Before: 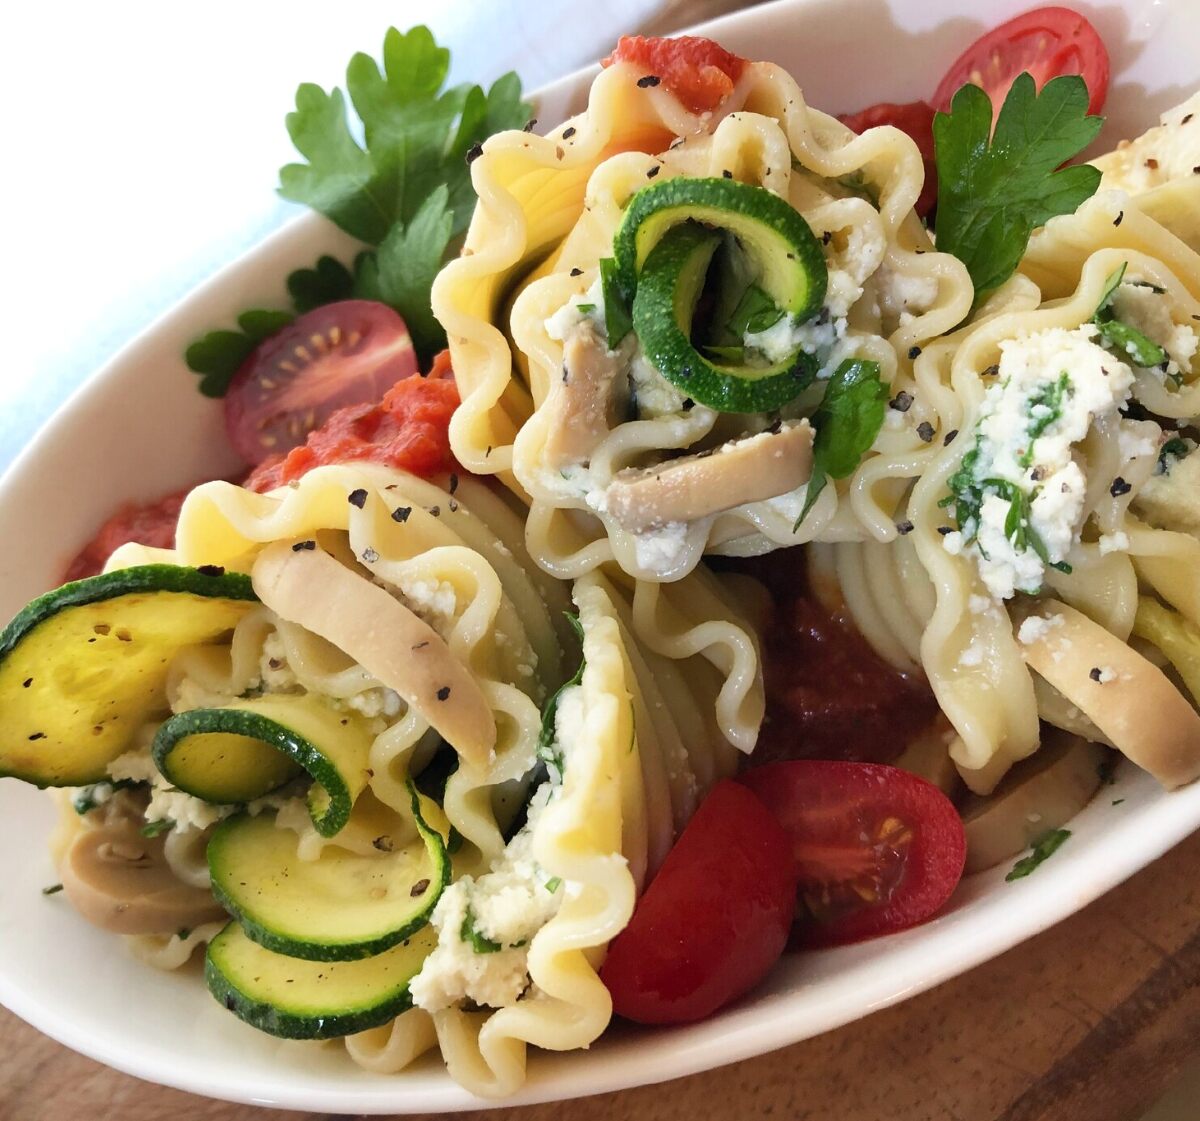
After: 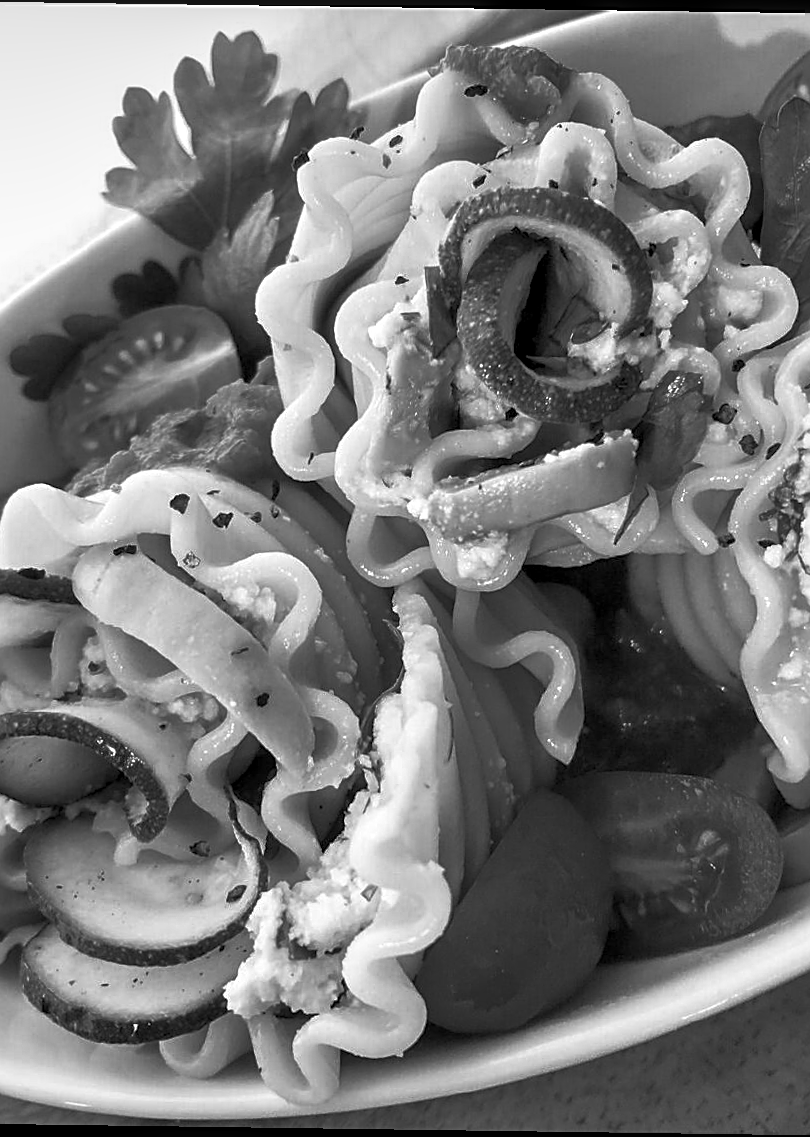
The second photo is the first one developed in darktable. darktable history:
crop and rotate: left 15.446%, right 17.836%
local contrast: detail 130%
tone equalizer: -8 EV 1 EV, -7 EV 1 EV, -6 EV 1 EV, -5 EV 1 EV, -4 EV 1 EV, -3 EV 0.75 EV, -2 EV 0.5 EV, -1 EV 0.25 EV
rgb curve: curves: ch0 [(0, 0) (0.415, 0.237) (1, 1)]
sharpen: on, module defaults
rotate and perspective: rotation 0.8°, automatic cropping off
monochrome: on, module defaults
